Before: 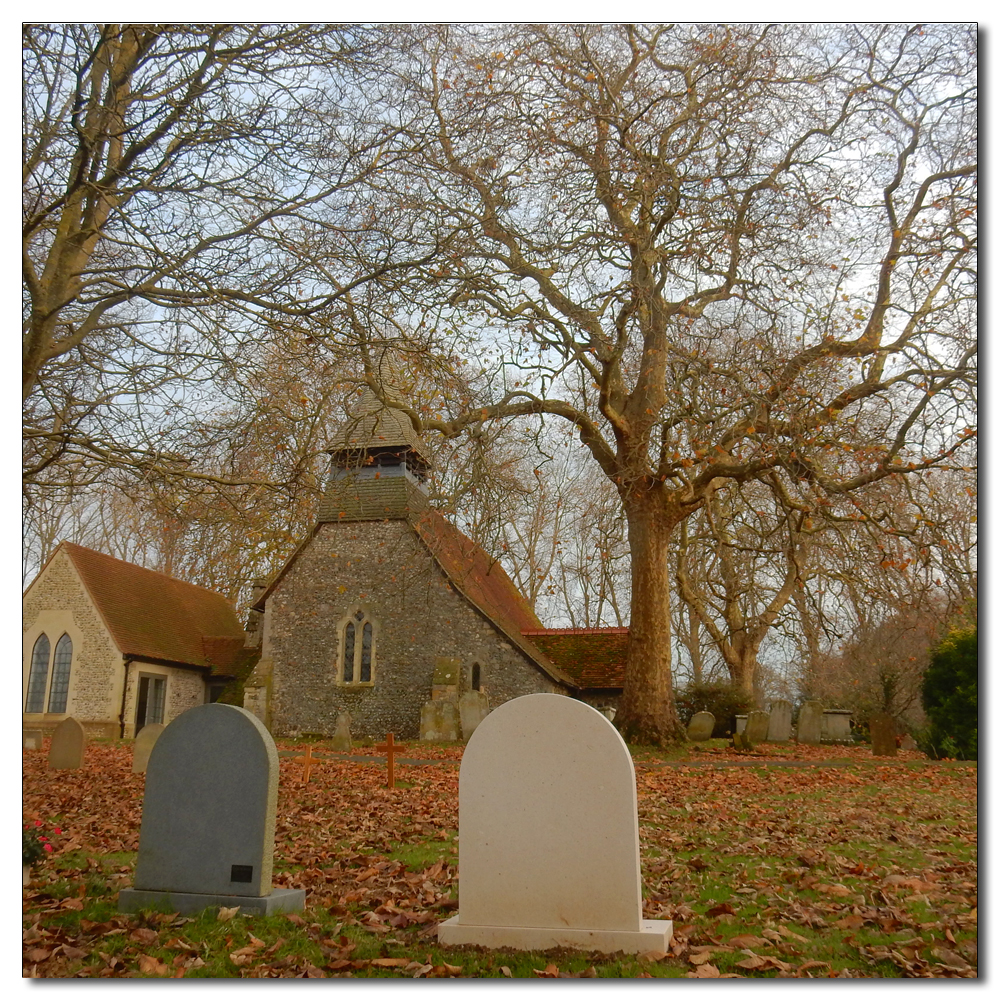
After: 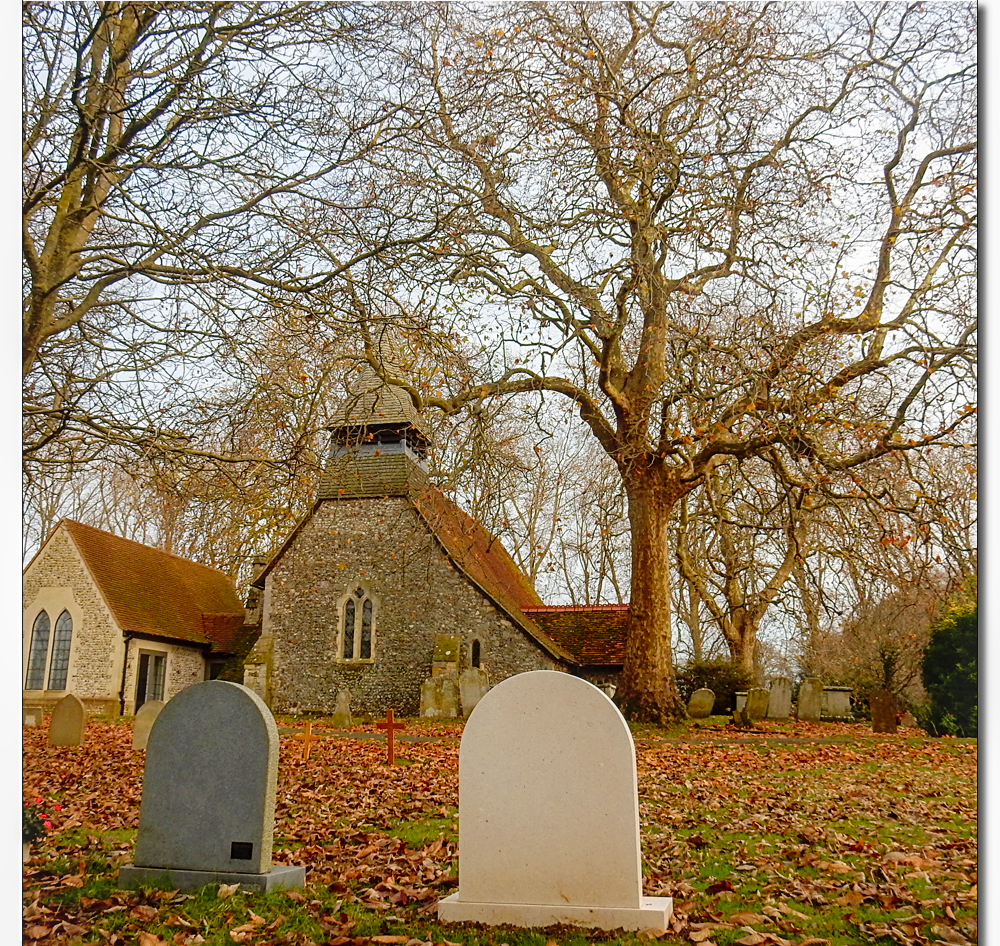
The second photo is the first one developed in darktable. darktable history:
crop and rotate: top 2.324%, bottom 3.024%
tone curve: curves: ch0 [(0, 0.021) (0.049, 0.044) (0.157, 0.131) (0.359, 0.419) (0.469, 0.544) (0.634, 0.722) (0.839, 0.909) (0.998, 0.978)]; ch1 [(0, 0) (0.437, 0.408) (0.472, 0.47) (0.502, 0.503) (0.527, 0.53) (0.564, 0.573) (0.614, 0.654) (0.669, 0.748) (0.859, 0.899) (1, 1)]; ch2 [(0, 0) (0.33, 0.301) (0.421, 0.443) (0.487, 0.504) (0.502, 0.509) (0.535, 0.537) (0.565, 0.595) (0.608, 0.667) (1, 1)], preserve colors none
local contrast: on, module defaults
sharpen: on, module defaults
